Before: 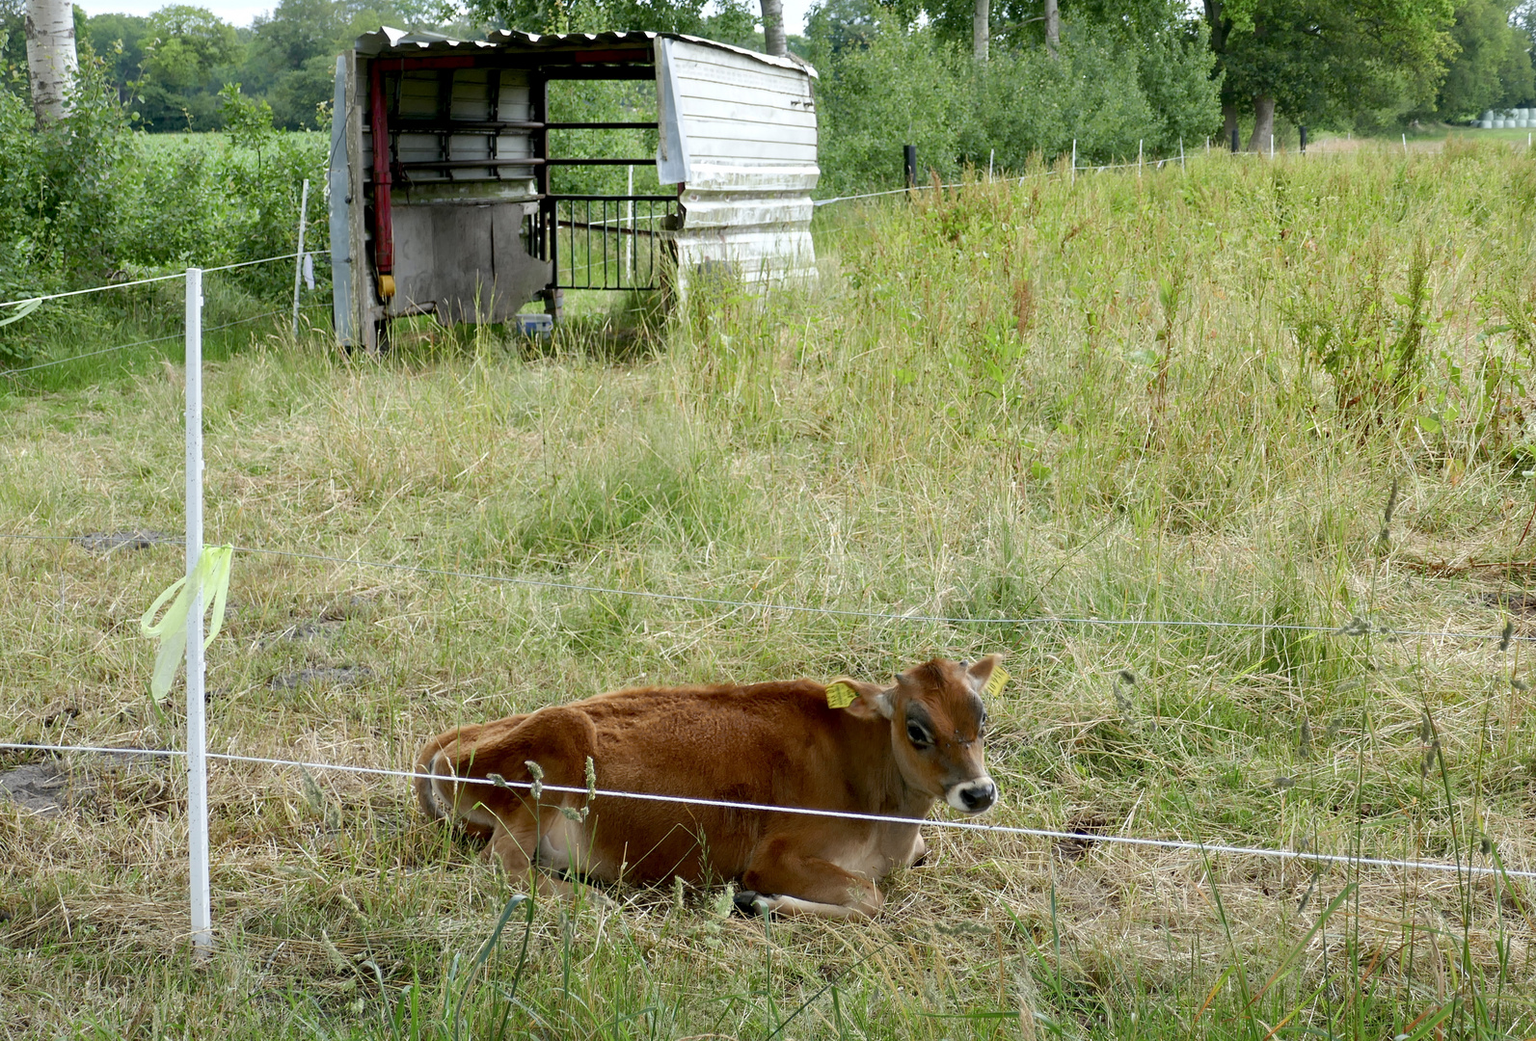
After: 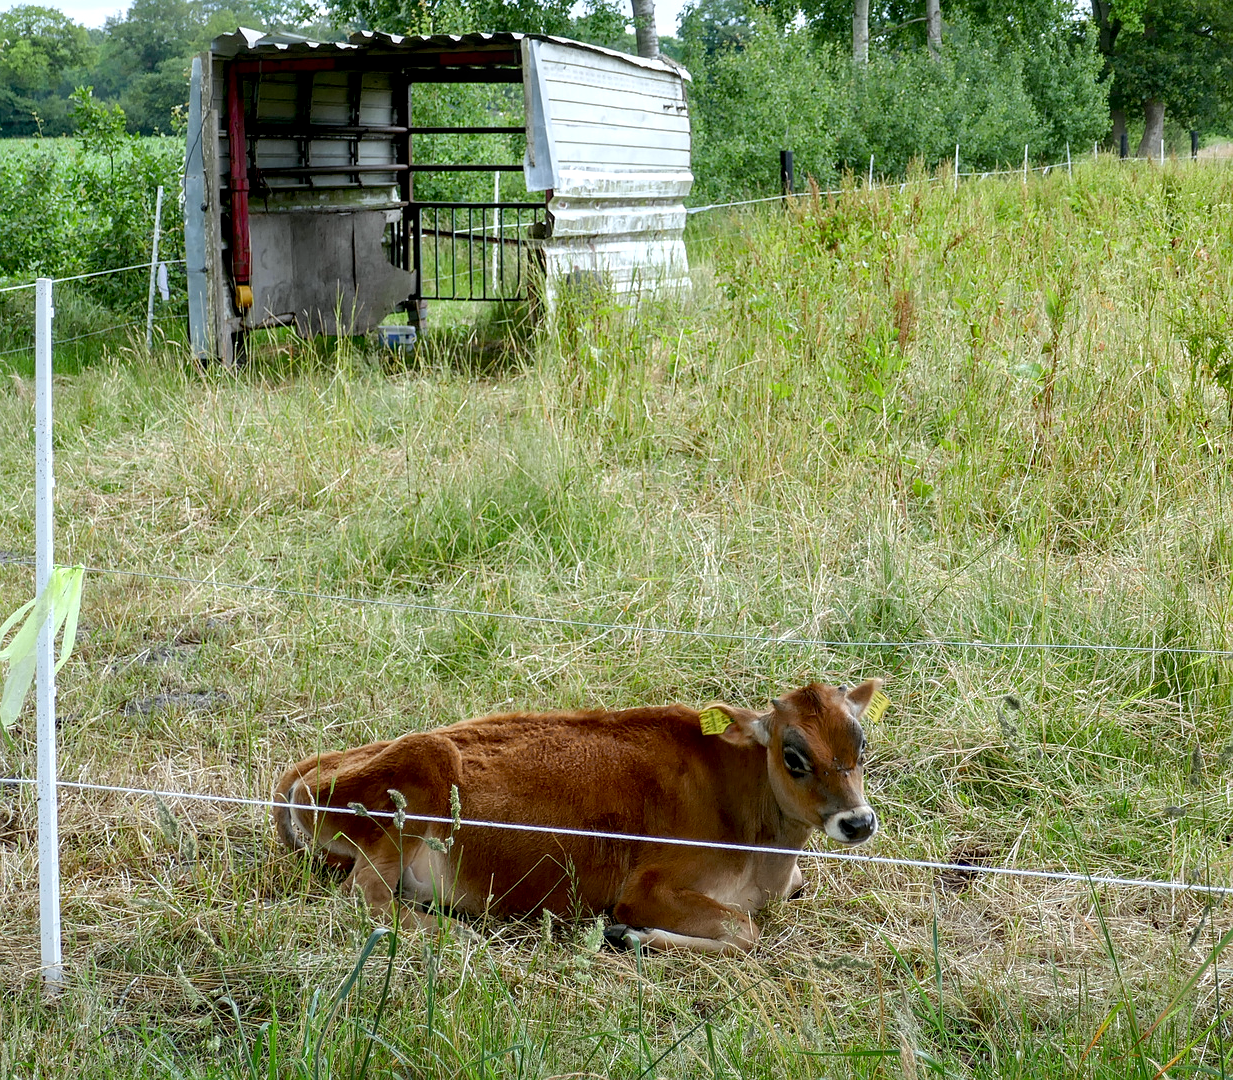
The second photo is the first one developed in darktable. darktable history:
white balance: red 0.98, blue 1.034
crop: left 9.88%, right 12.664%
sharpen: radius 1
local contrast: detail 130%
